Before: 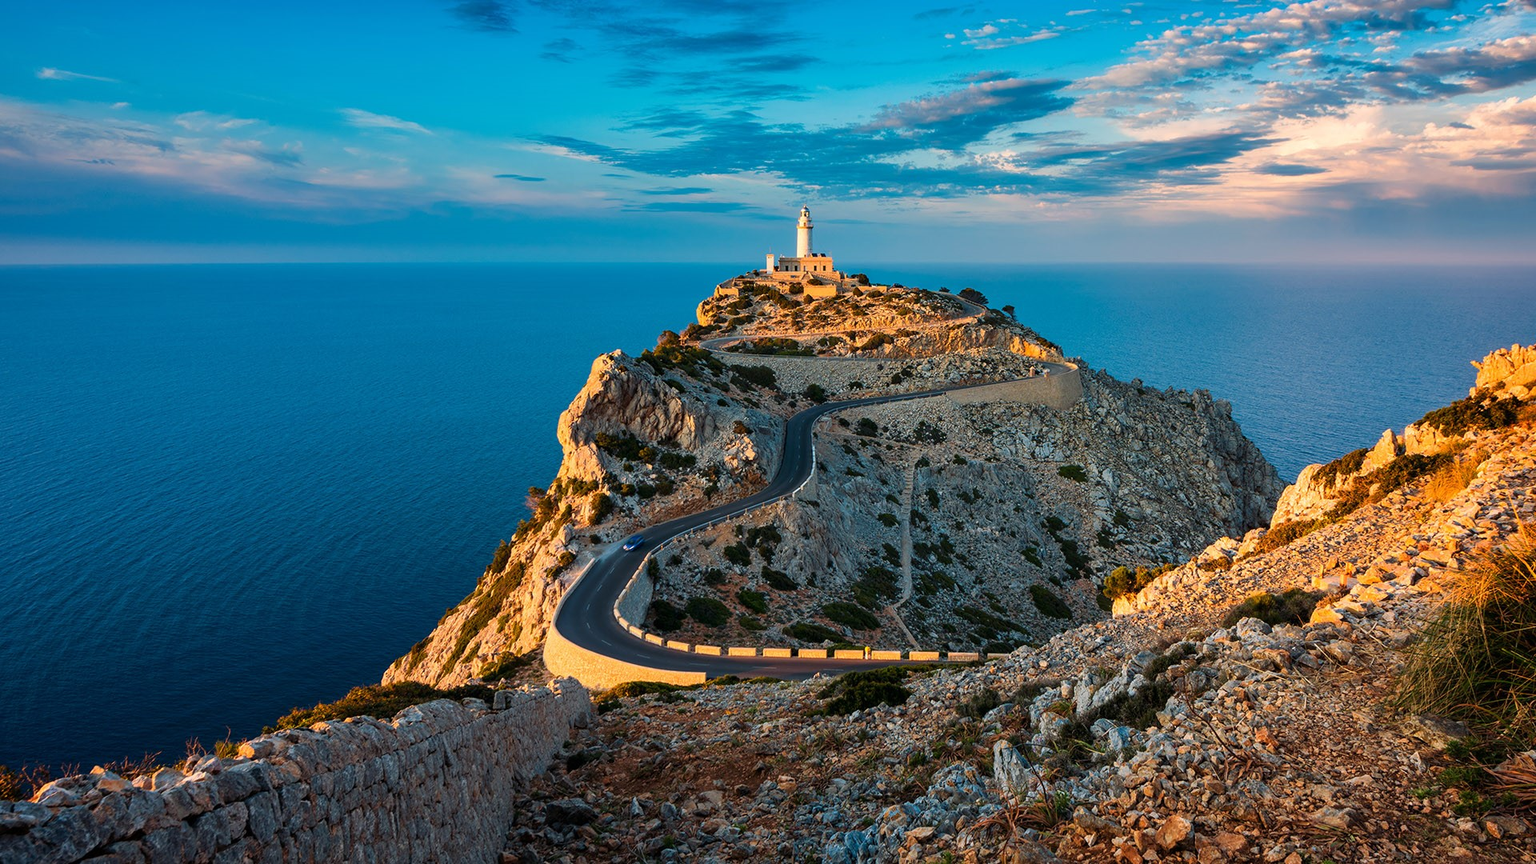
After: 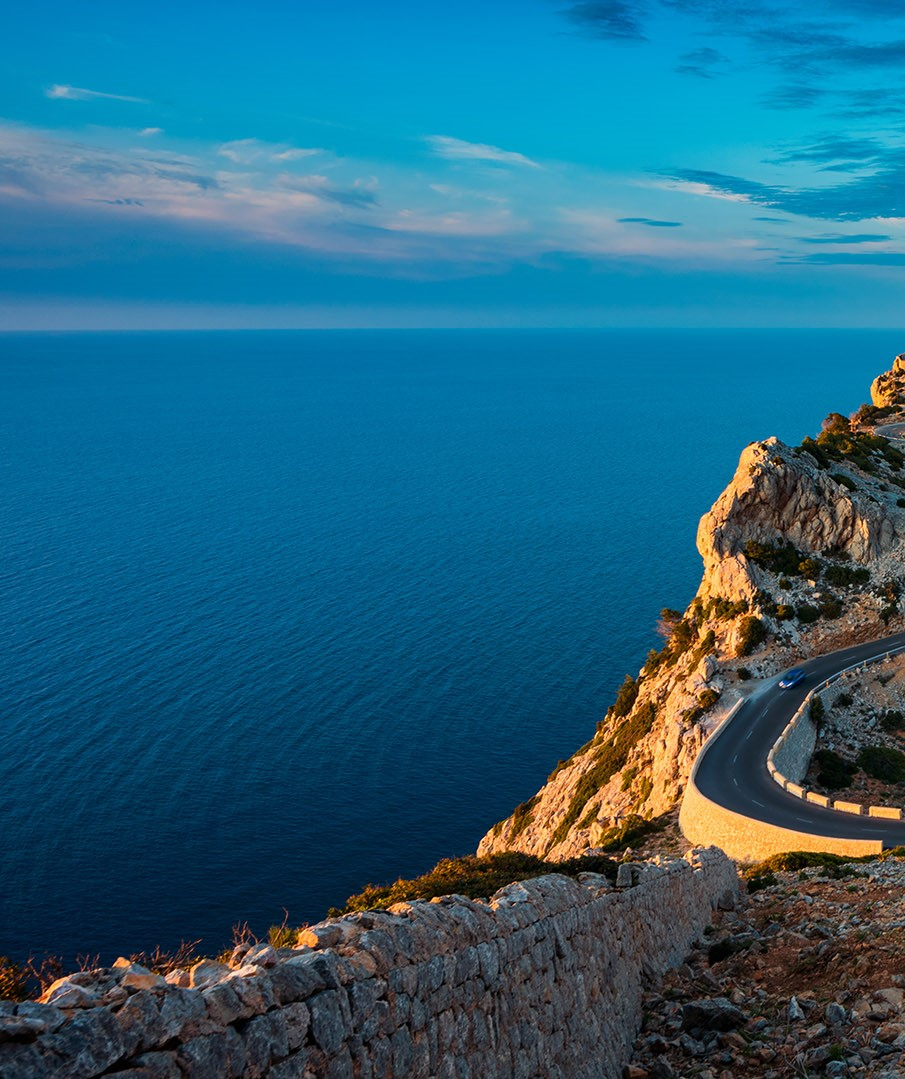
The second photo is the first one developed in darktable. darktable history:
crop and rotate: left 0.022%, right 52.839%
